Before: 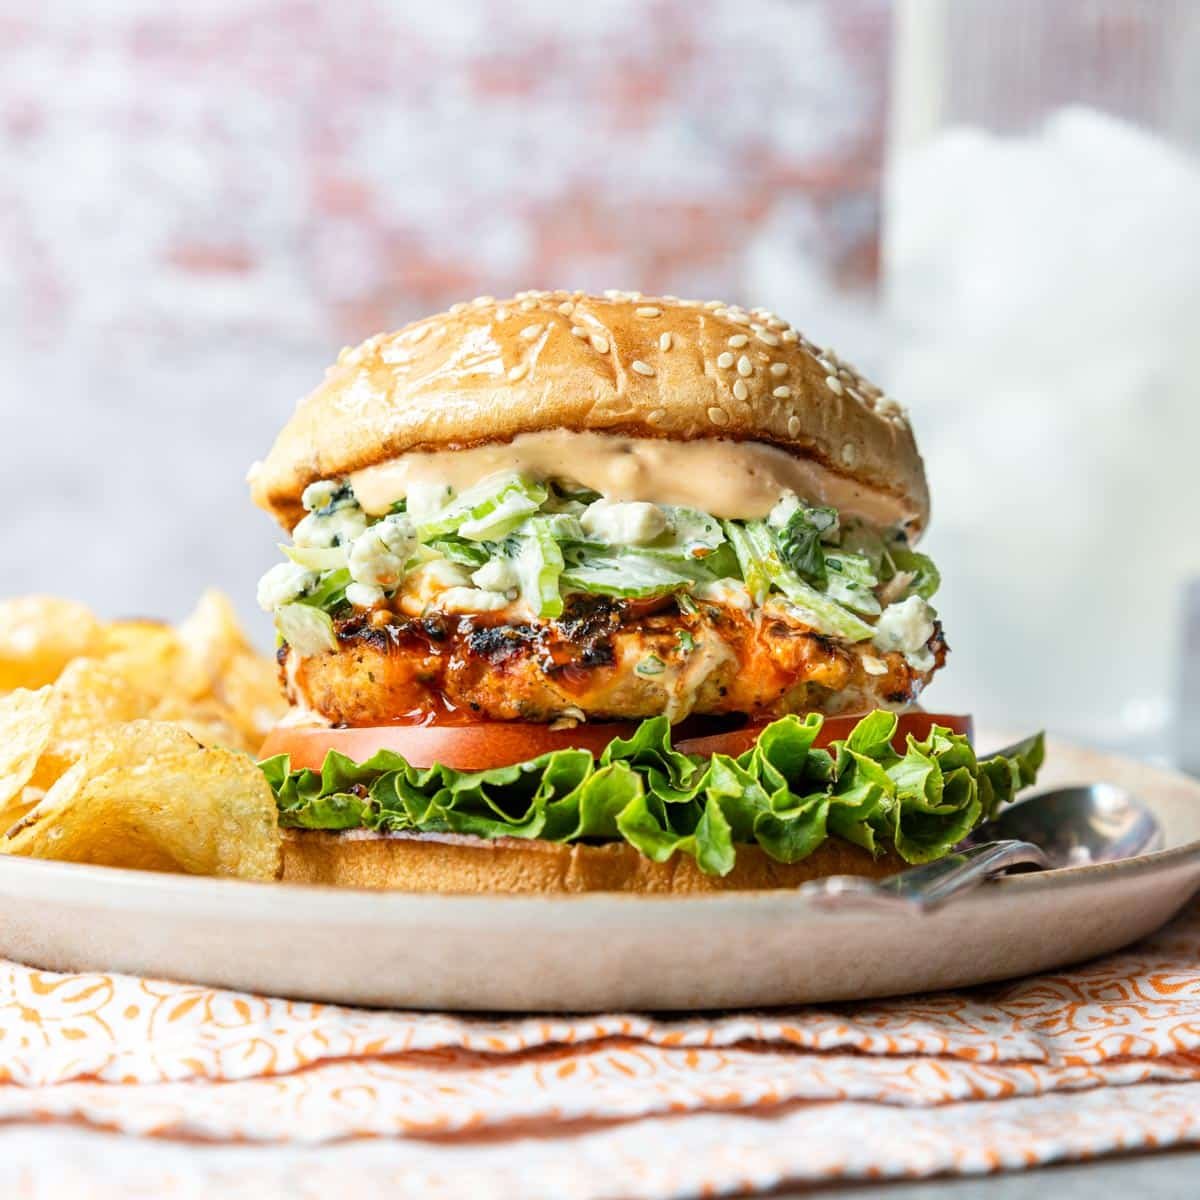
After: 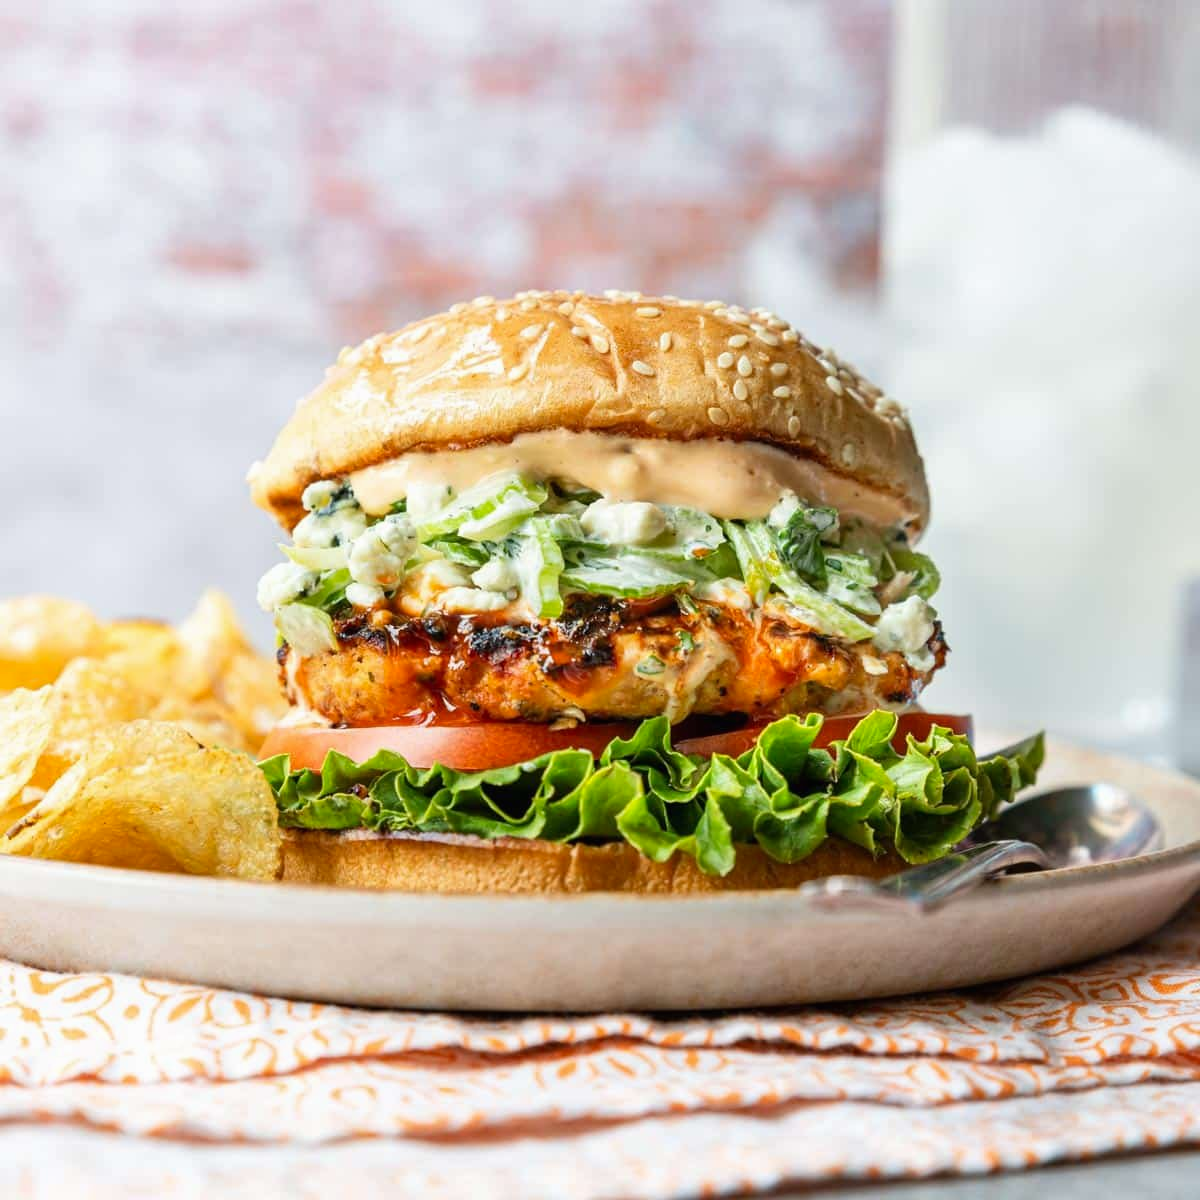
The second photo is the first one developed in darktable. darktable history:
contrast brightness saturation: contrast -0.013, brightness -0.009, saturation 0.033
